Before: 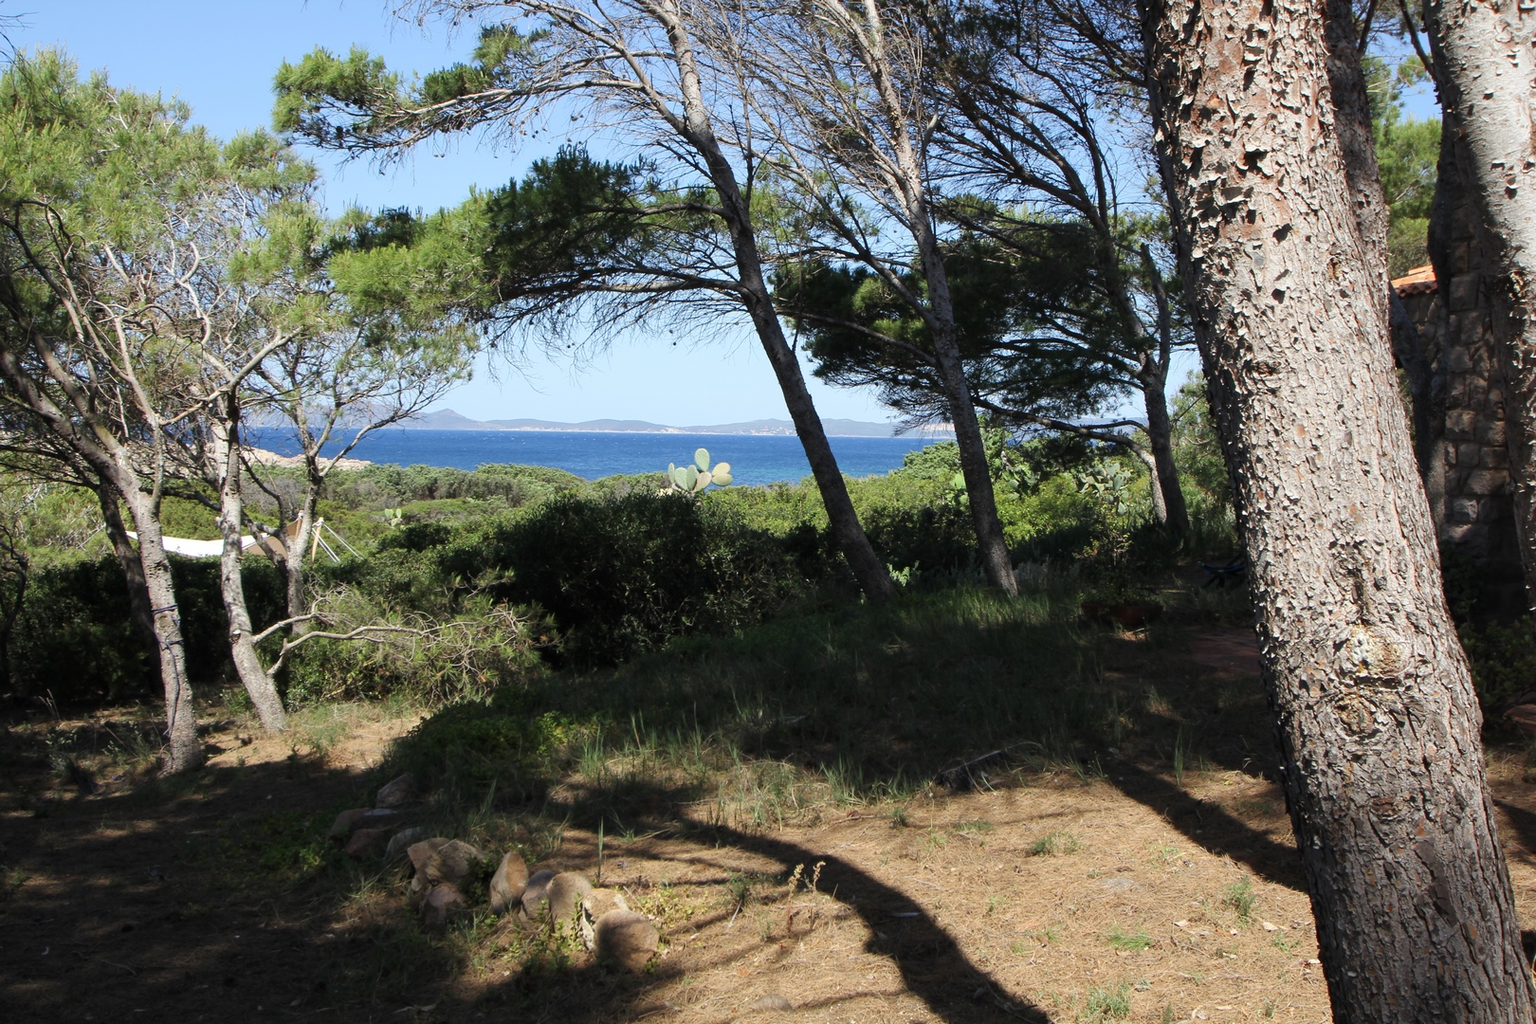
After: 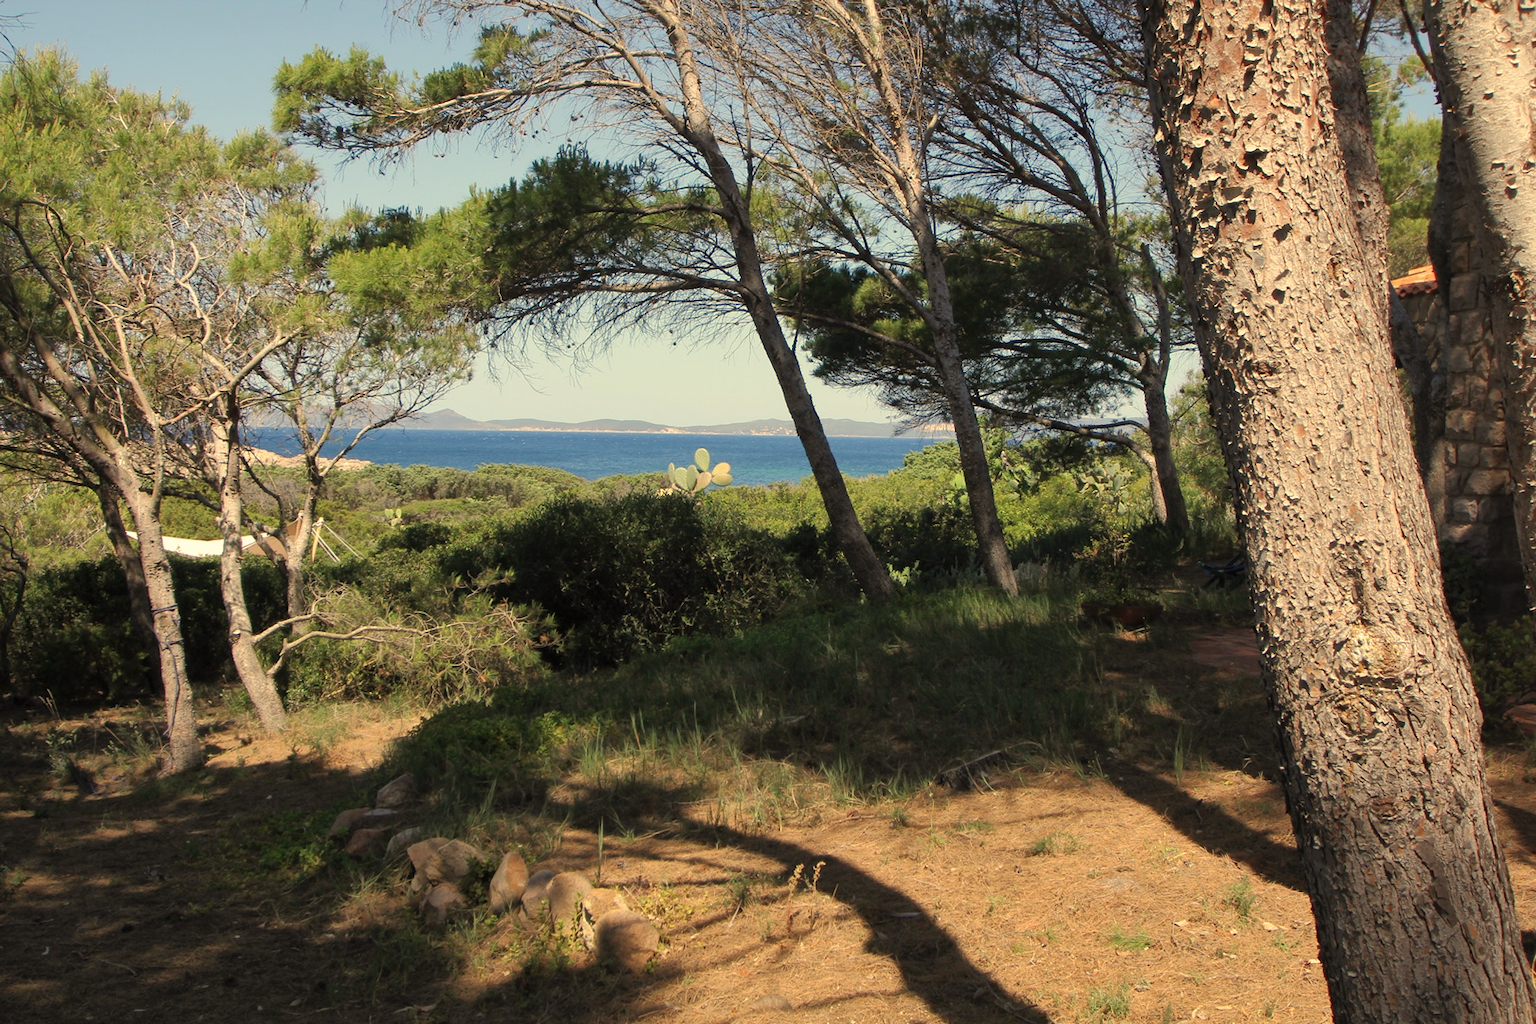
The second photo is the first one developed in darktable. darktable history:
shadows and highlights: on, module defaults
white balance: red 1.123, blue 0.83
